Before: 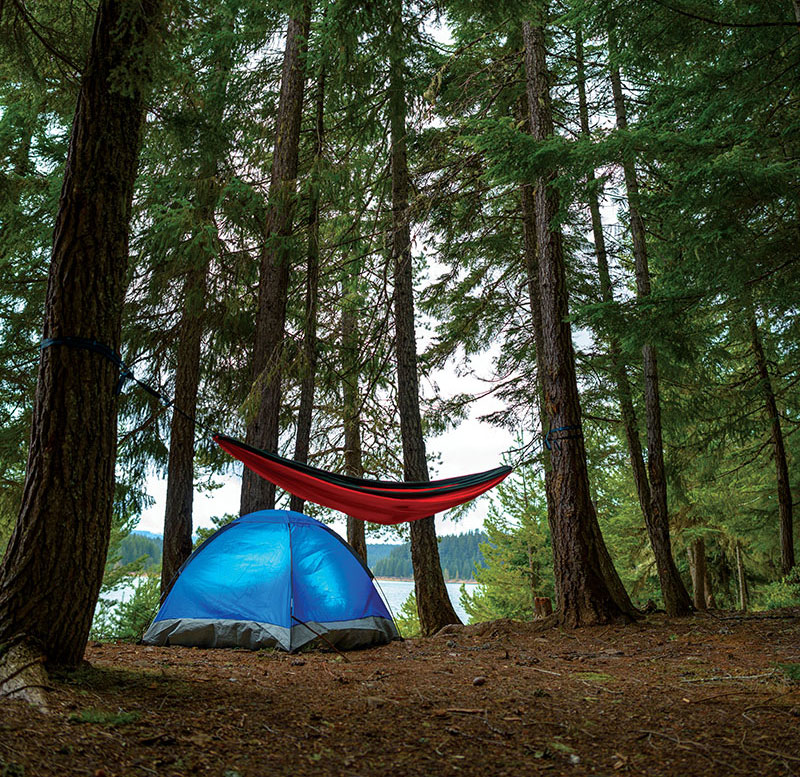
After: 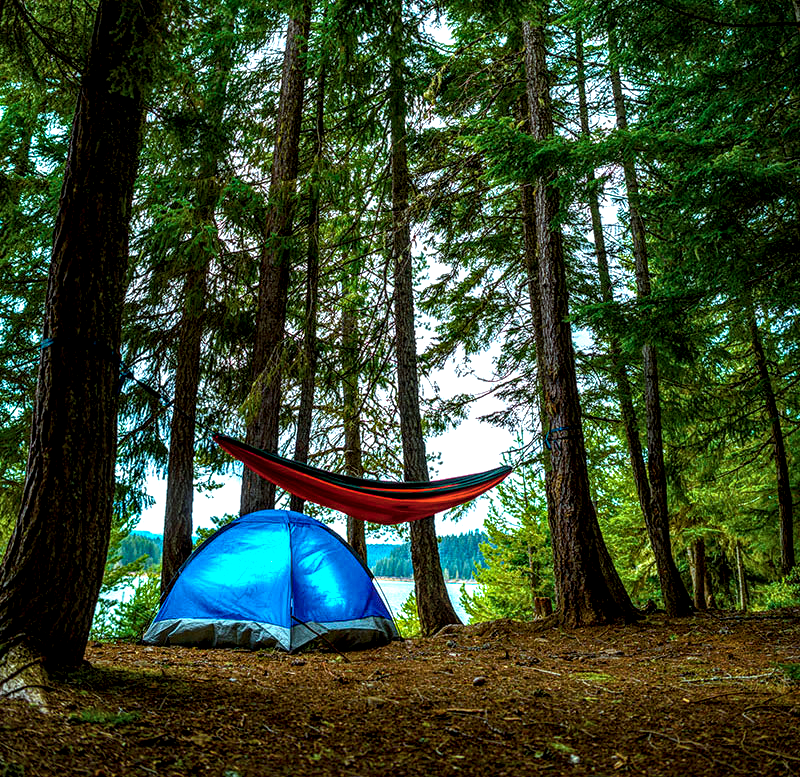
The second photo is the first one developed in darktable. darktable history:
color balance rgb: linear chroma grading › global chroma 9%, perceptual saturation grading › global saturation 36%, perceptual saturation grading › shadows 35%, perceptual brilliance grading › global brilliance 15%, perceptual brilliance grading › shadows -35%, global vibrance 15%
local contrast: highlights 19%, detail 186%
color correction: highlights a* -10.04, highlights b* -10.37
